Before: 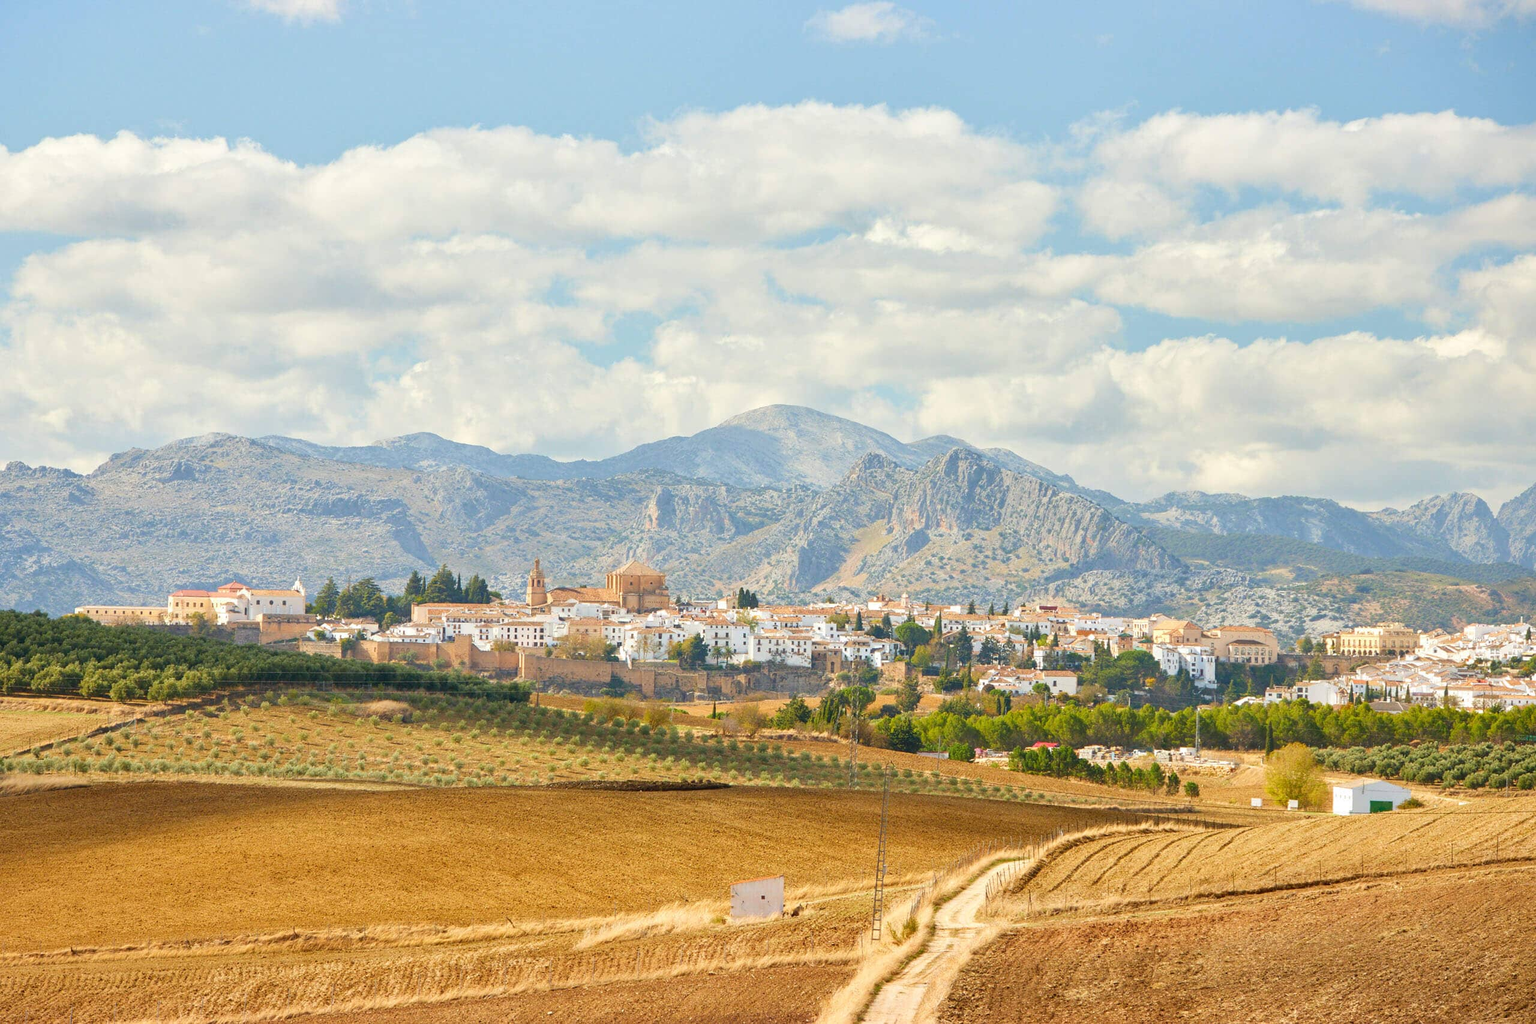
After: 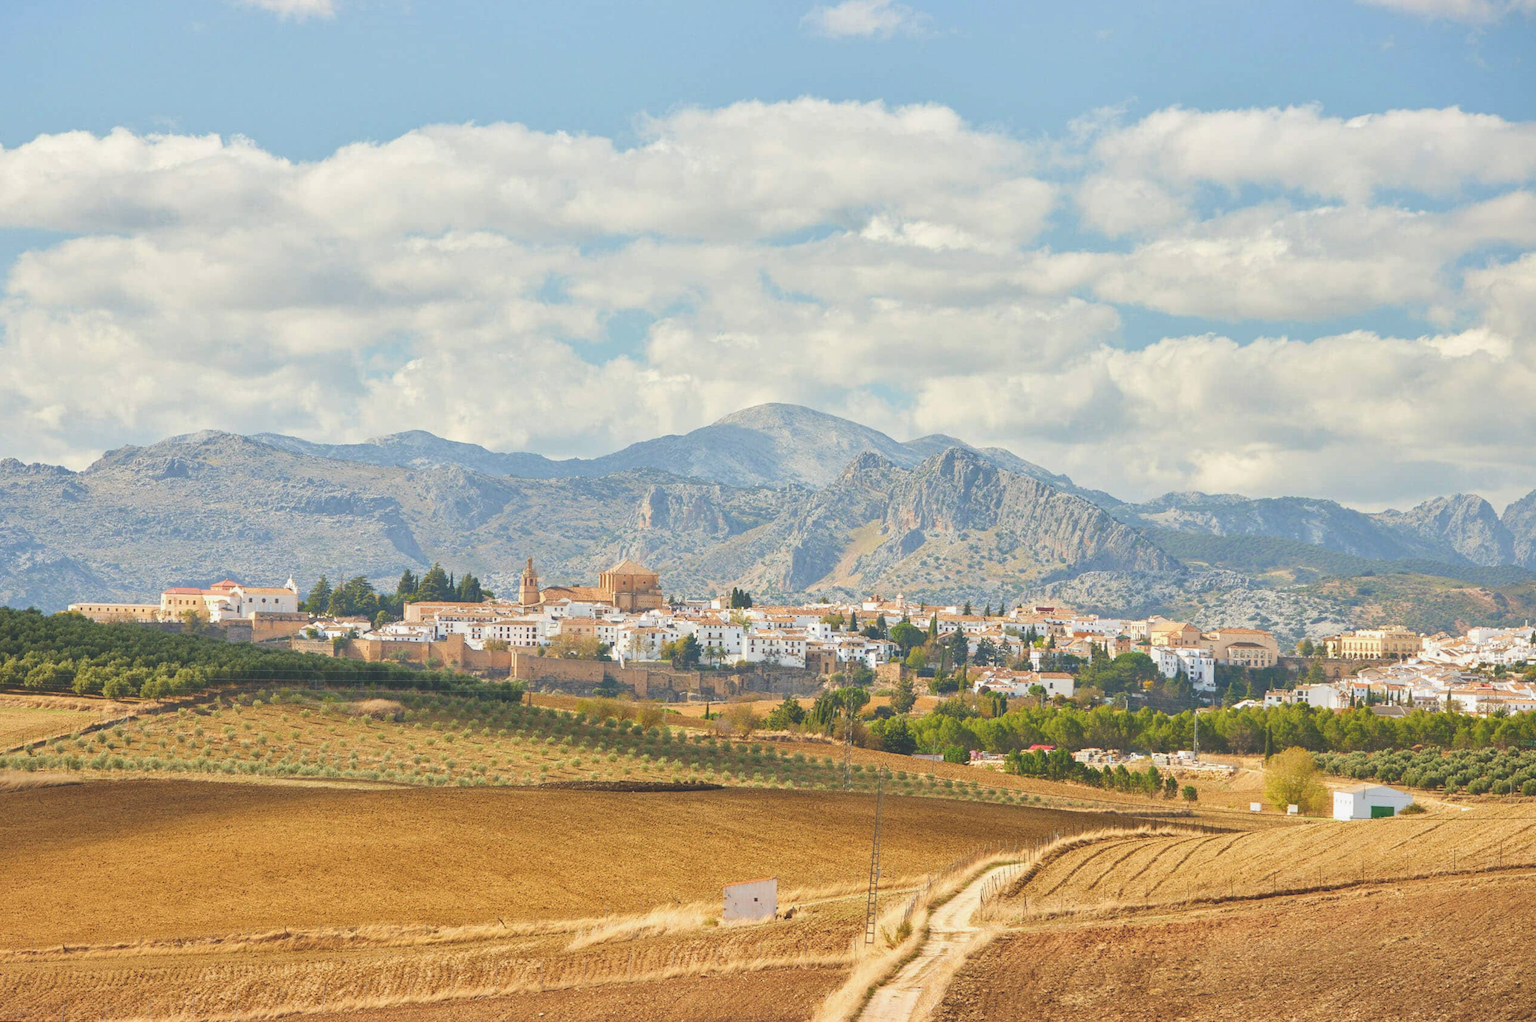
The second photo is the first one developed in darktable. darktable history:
exposure: black level correction -0.025, exposure -0.117 EV, compensate highlight preservation false
shadows and highlights: shadows 75, highlights -25, soften with gaussian
rotate and perspective: rotation 0.192°, lens shift (horizontal) -0.015, crop left 0.005, crop right 0.996, crop top 0.006, crop bottom 0.99
